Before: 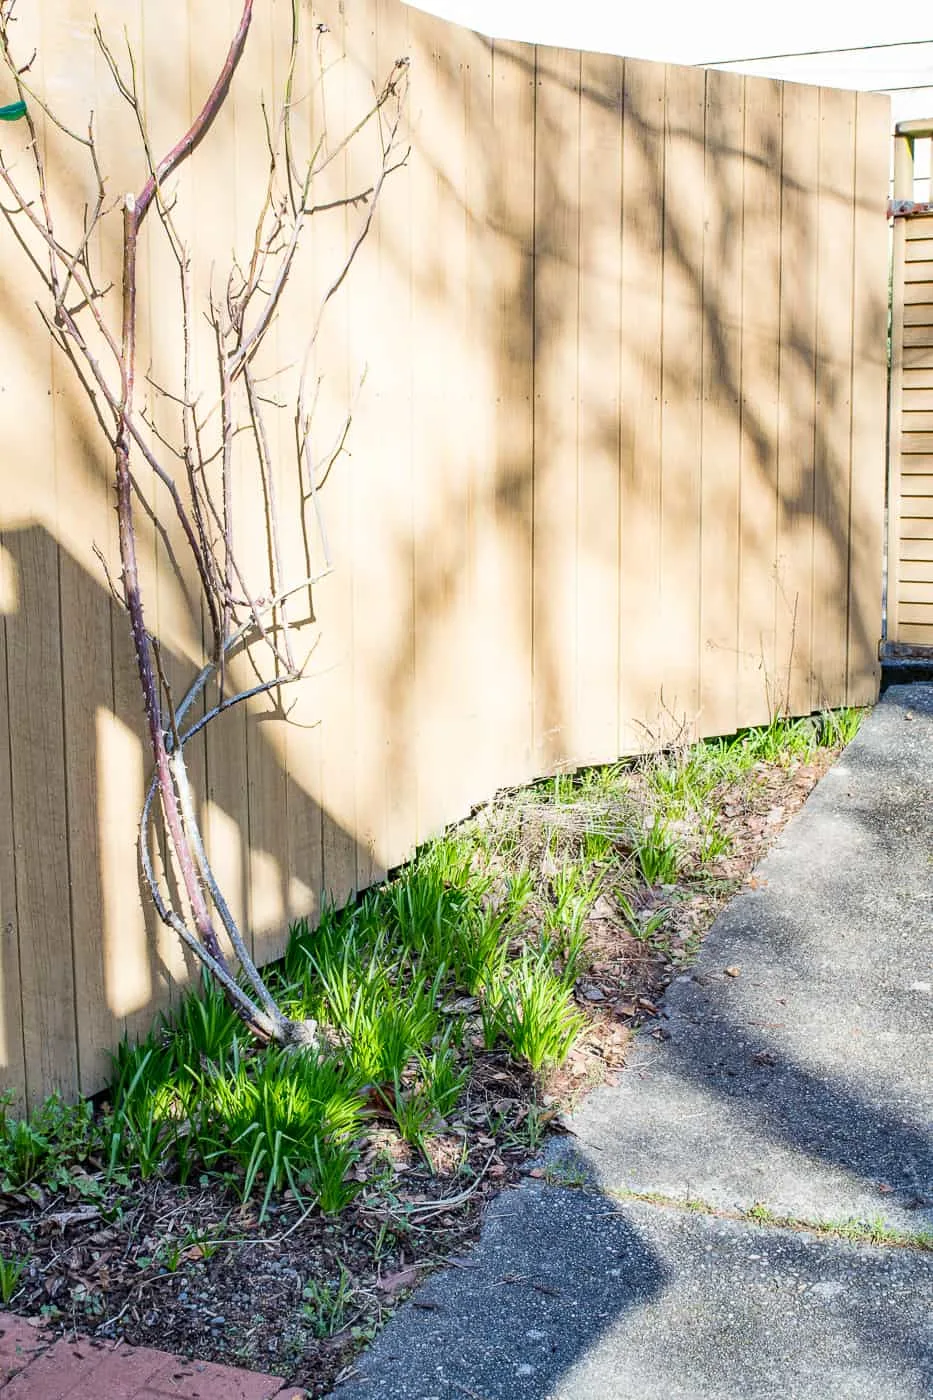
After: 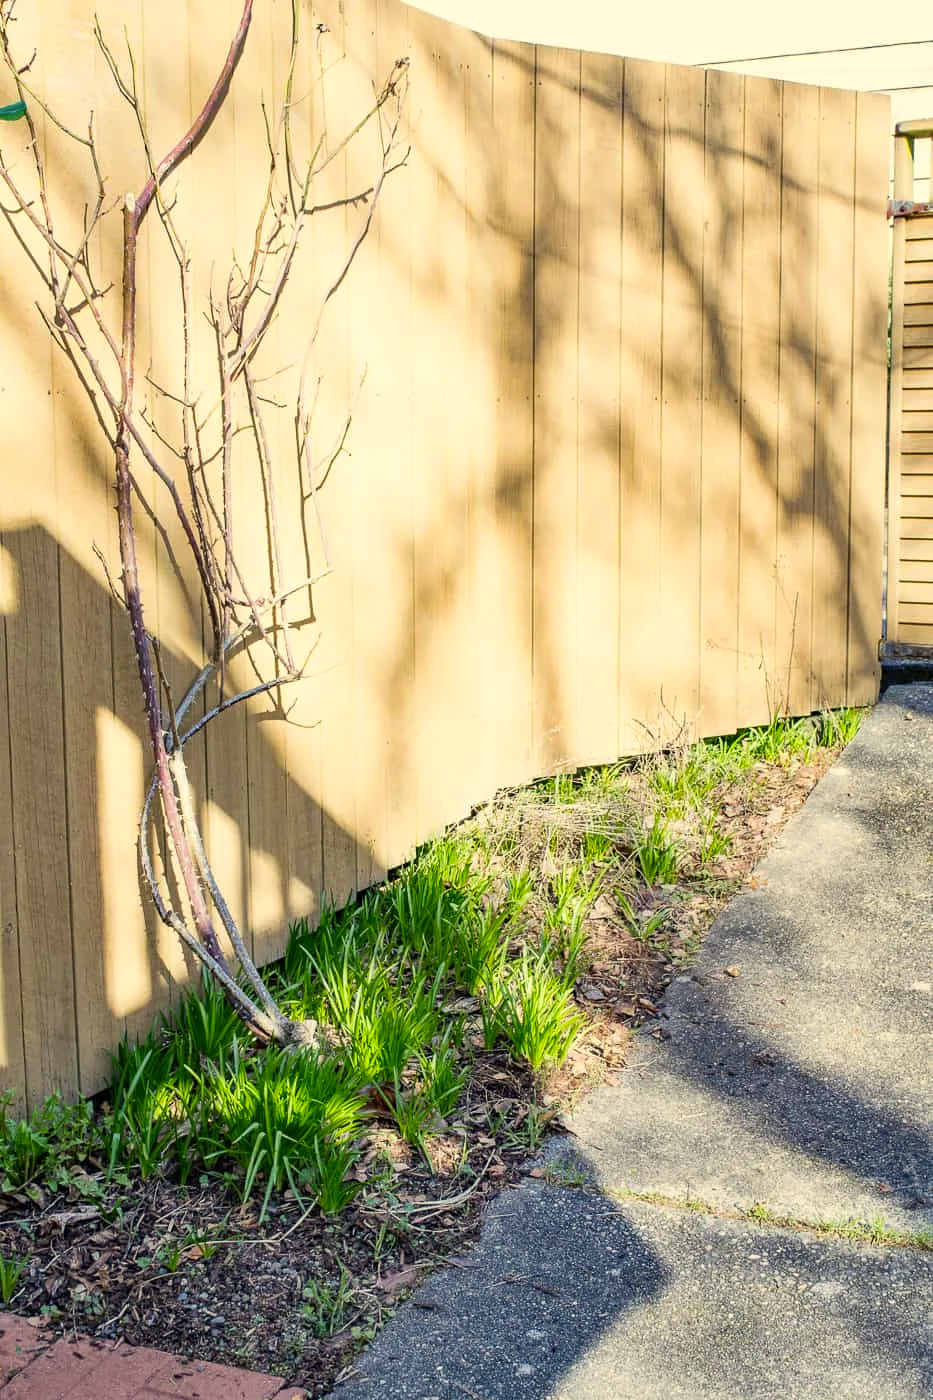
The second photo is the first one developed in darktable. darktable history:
color correction: highlights a* 1.4, highlights b* 17.81
